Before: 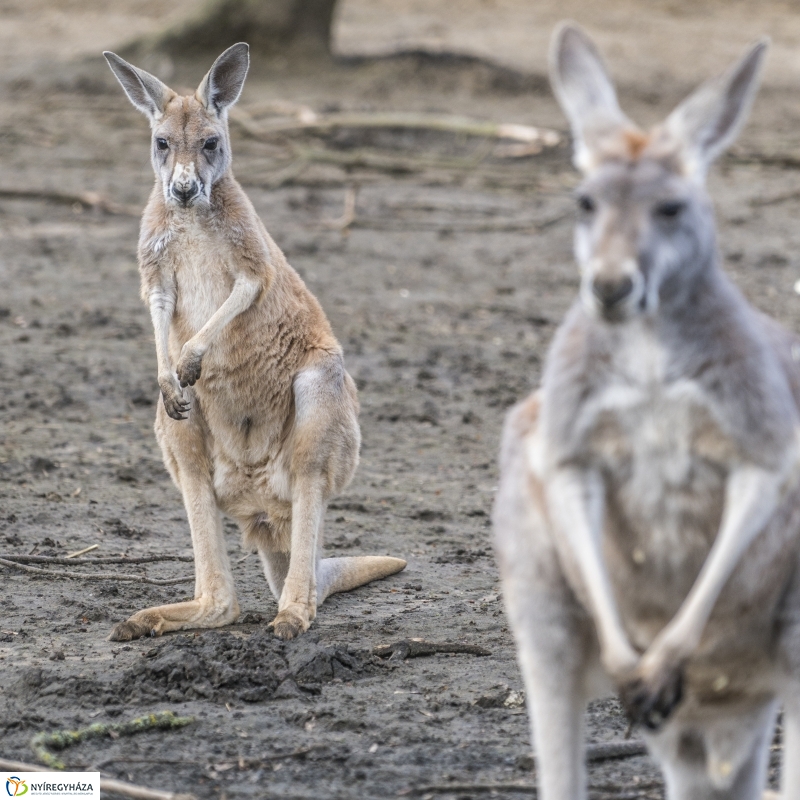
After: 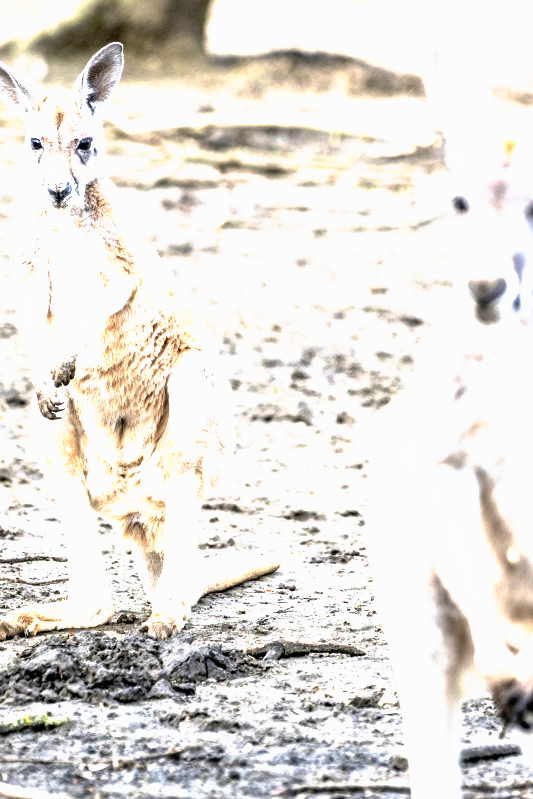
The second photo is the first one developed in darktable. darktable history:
tone curve: curves: ch0 [(0, 0) (0.003, 0.01) (0.011, 0.011) (0.025, 0.008) (0.044, 0.007) (0.069, 0.006) (0.1, 0.005) (0.136, 0.015) (0.177, 0.094) (0.224, 0.241) (0.277, 0.369) (0.335, 0.5) (0.399, 0.648) (0.468, 0.811) (0.543, 0.975) (0.623, 0.989) (0.709, 0.989) (0.801, 0.99) (0.898, 0.99) (1, 1)], preserve colors none
crop and rotate: left 15.754%, right 17.579%
